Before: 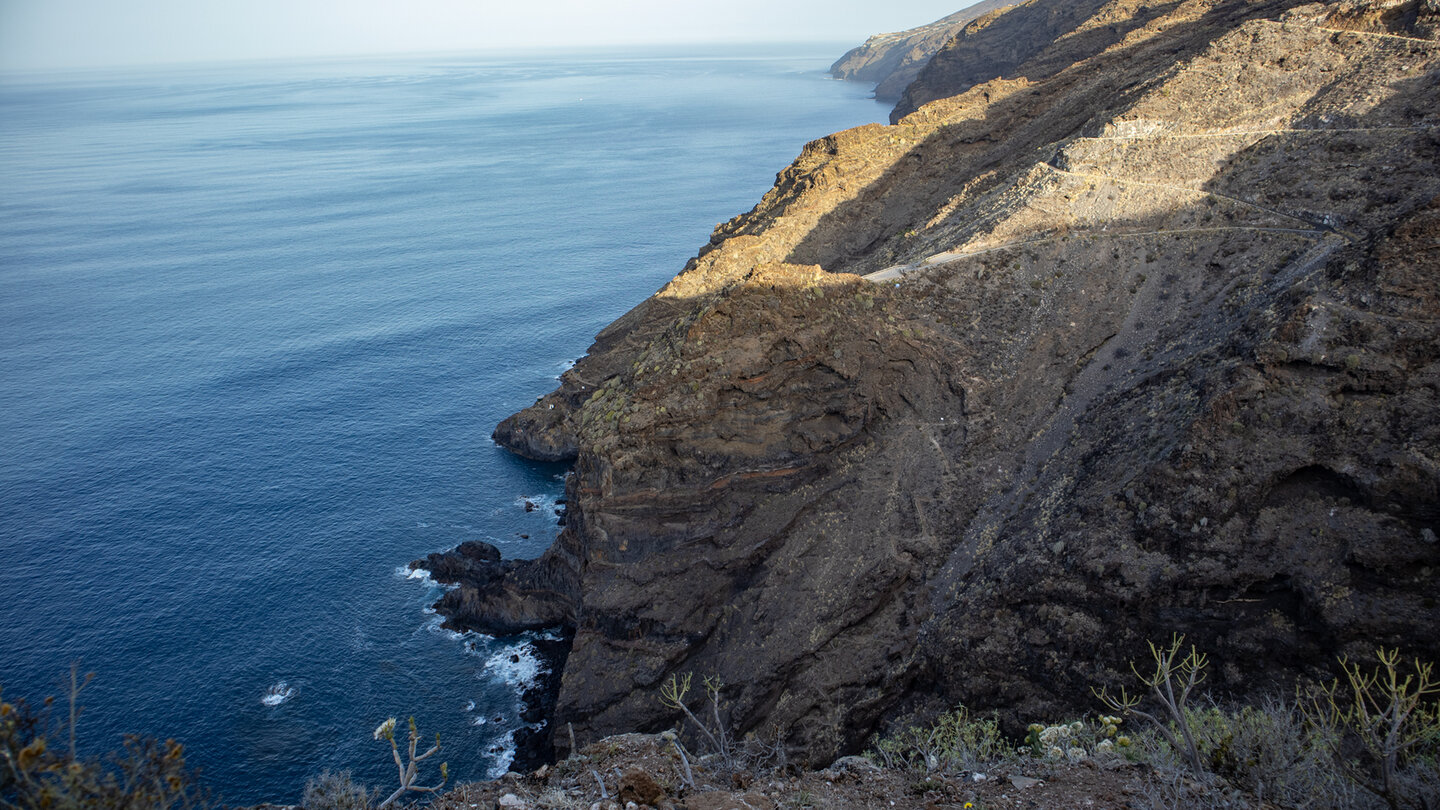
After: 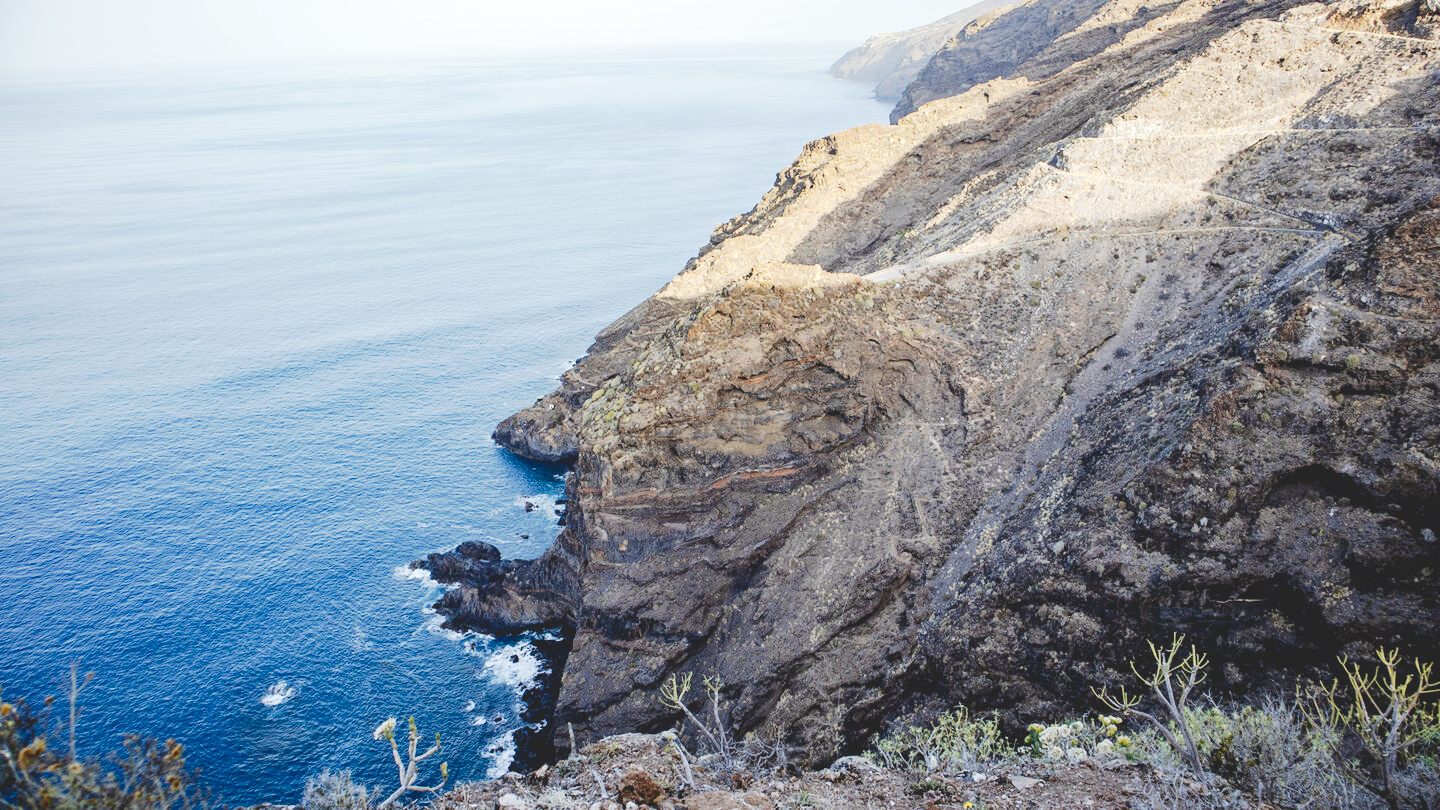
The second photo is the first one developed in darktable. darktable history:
exposure: black level correction 0.005, exposure 2.067 EV, compensate exposure bias true, compensate highlight preservation false
tone curve: curves: ch0 [(0, 0.148) (0.191, 0.225) (0.712, 0.695) (0.864, 0.797) (1, 0.839)], preserve colors none
